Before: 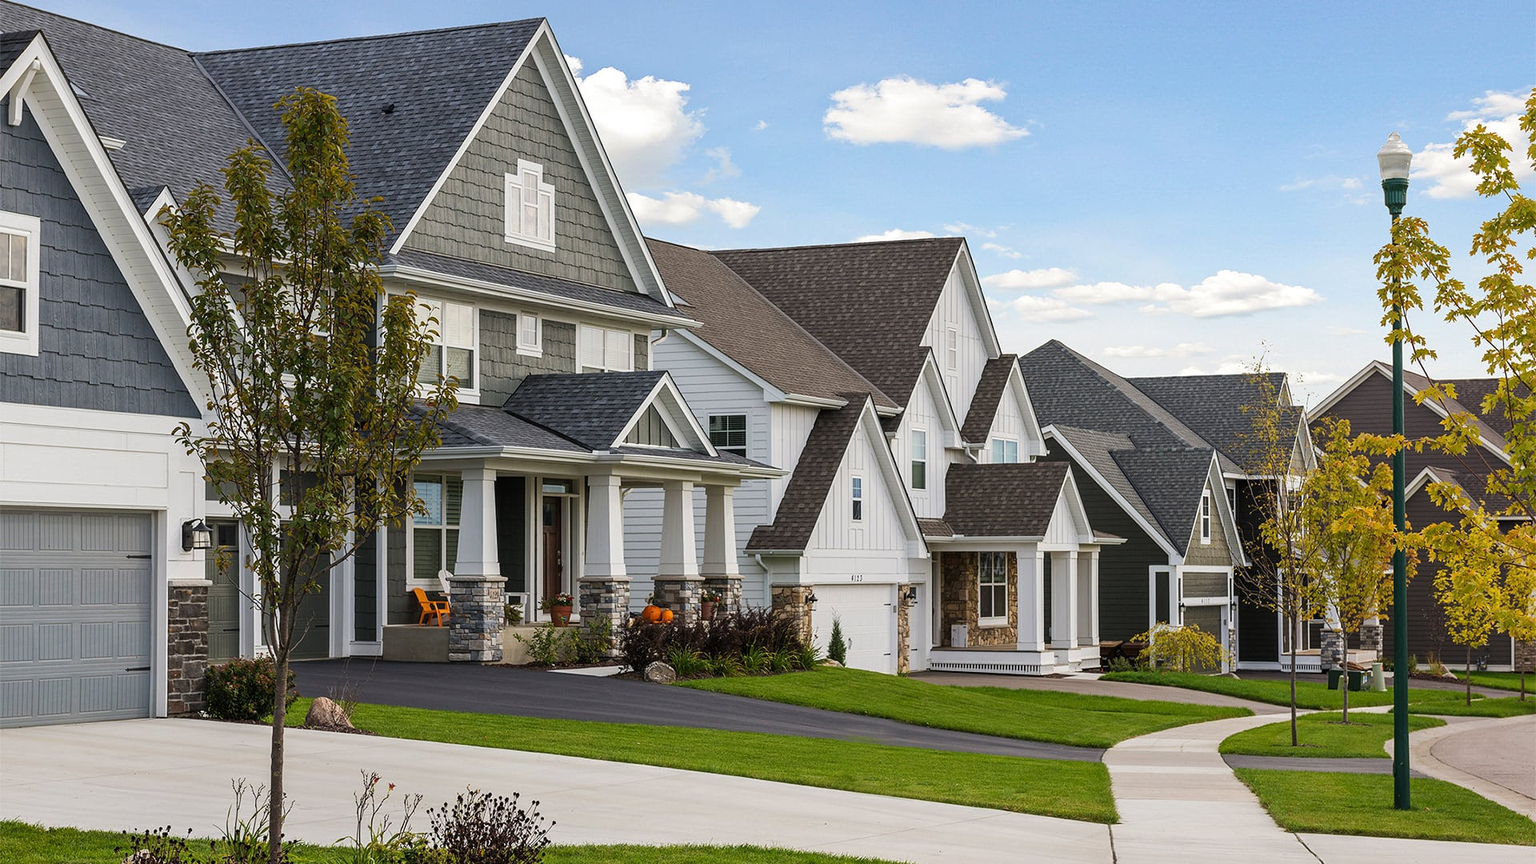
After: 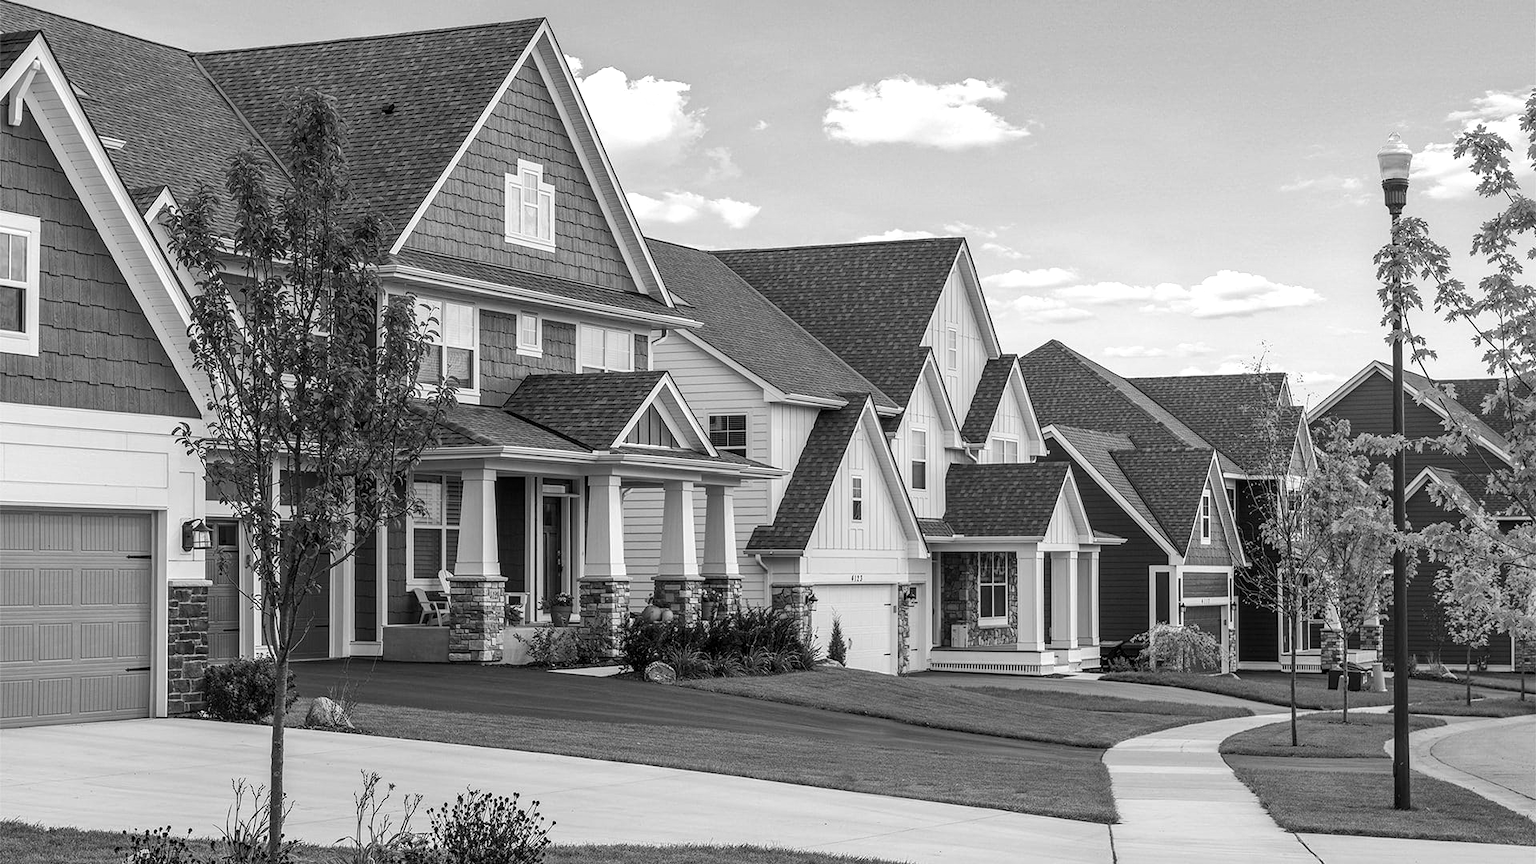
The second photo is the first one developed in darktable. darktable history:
monochrome: a 14.95, b -89.96
exposure: exposure 0.29 EV, compensate highlight preservation false
local contrast: on, module defaults
